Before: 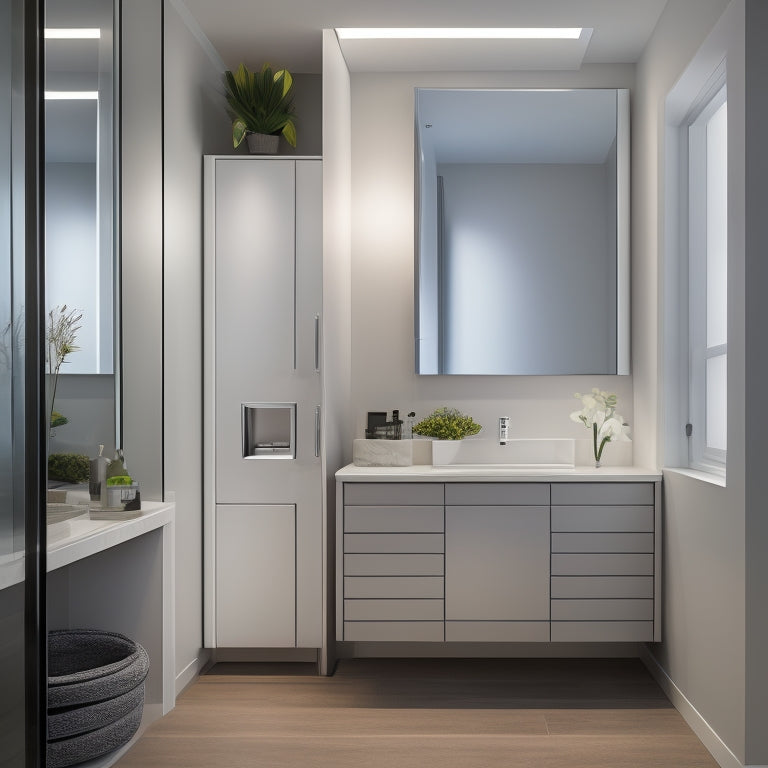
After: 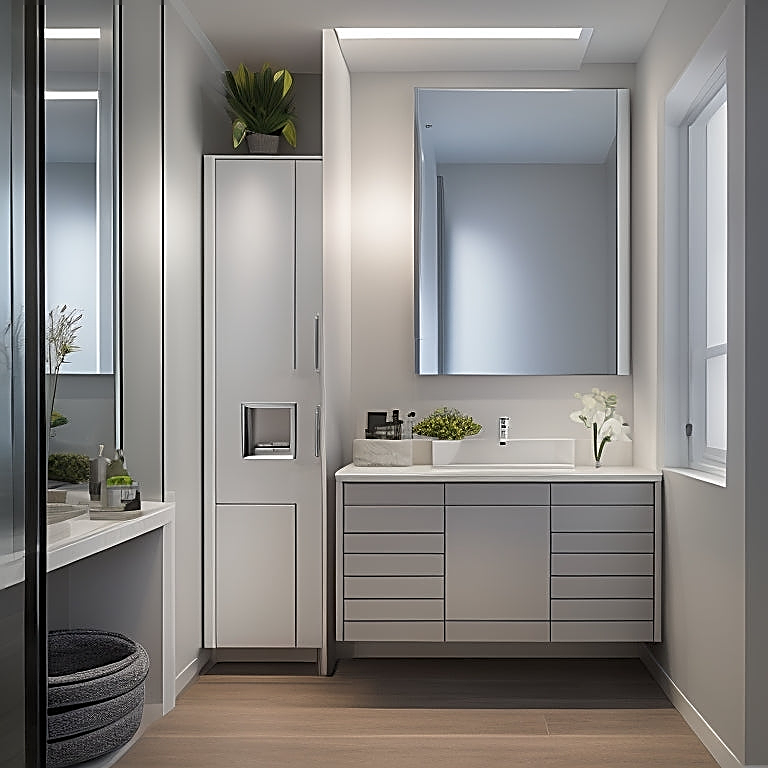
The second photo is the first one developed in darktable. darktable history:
sharpen: radius 1.723, amount 1.277
